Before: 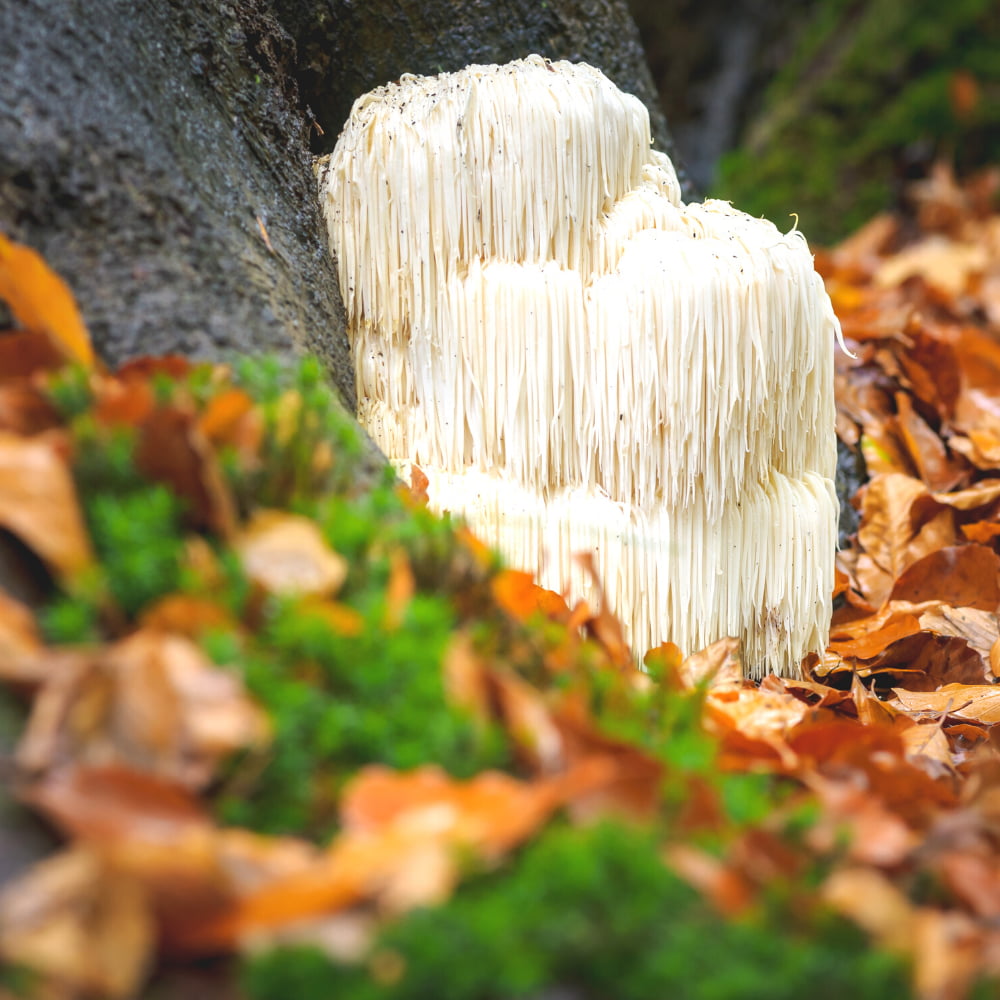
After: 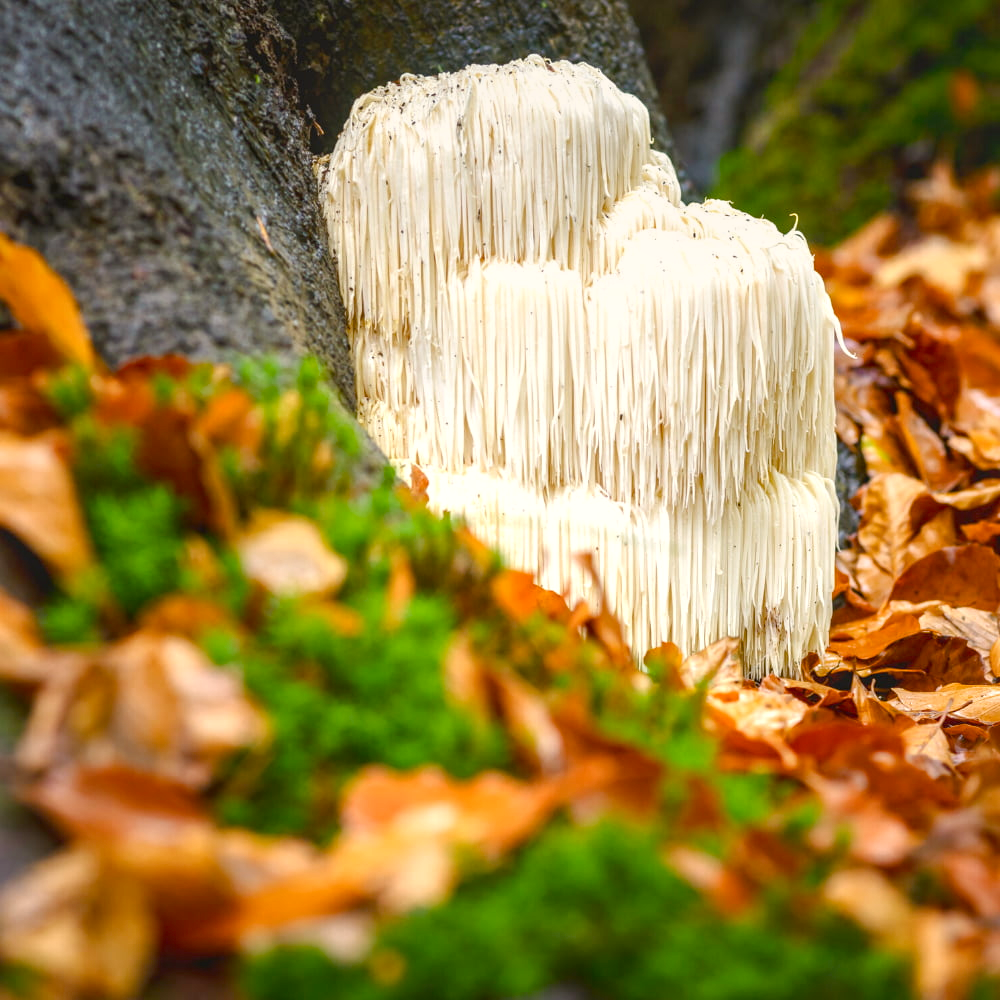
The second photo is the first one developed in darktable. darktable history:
local contrast: on, module defaults
color balance rgb: perceptual saturation grading › global saturation 20%, perceptual saturation grading › highlights -25%, perceptual saturation grading › shadows 50%
color calibration: x 0.334, y 0.349, temperature 5426 K
